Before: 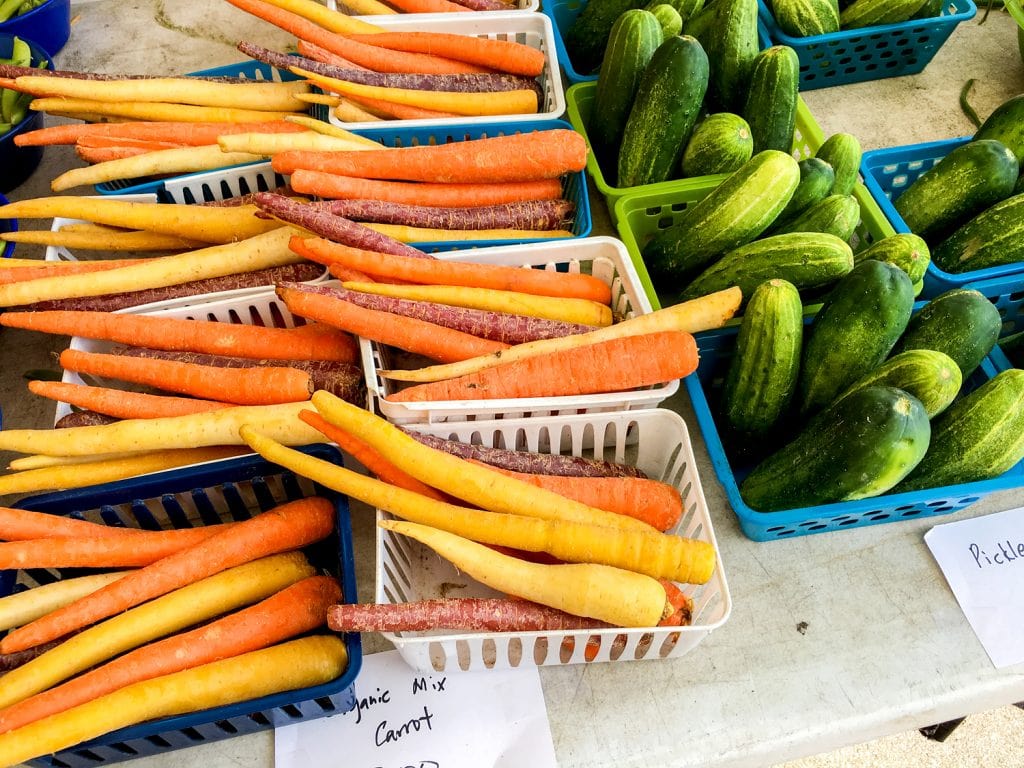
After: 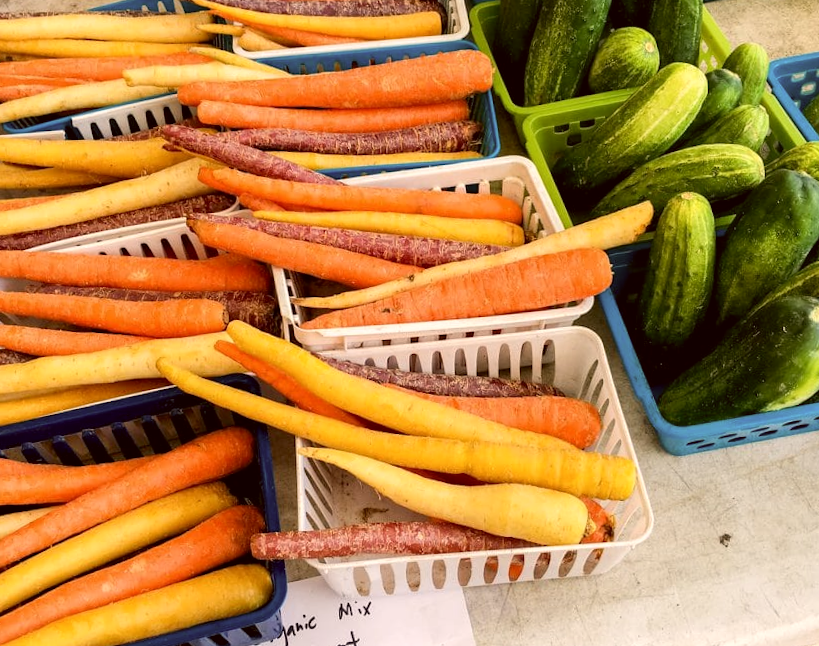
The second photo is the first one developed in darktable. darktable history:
rotate and perspective: rotation -2.12°, lens shift (vertical) 0.009, lens shift (horizontal) -0.008, automatic cropping original format, crop left 0.036, crop right 0.964, crop top 0.05, crop bottom 0.959
crop: left 6.446%, top 8.188%, right 9.538%, bottom 3.548%
color correction: highlights a* 6.27, highlights b* 8.19, shadows a* 5.94, shadows b* 7.23, saturation 0.9
